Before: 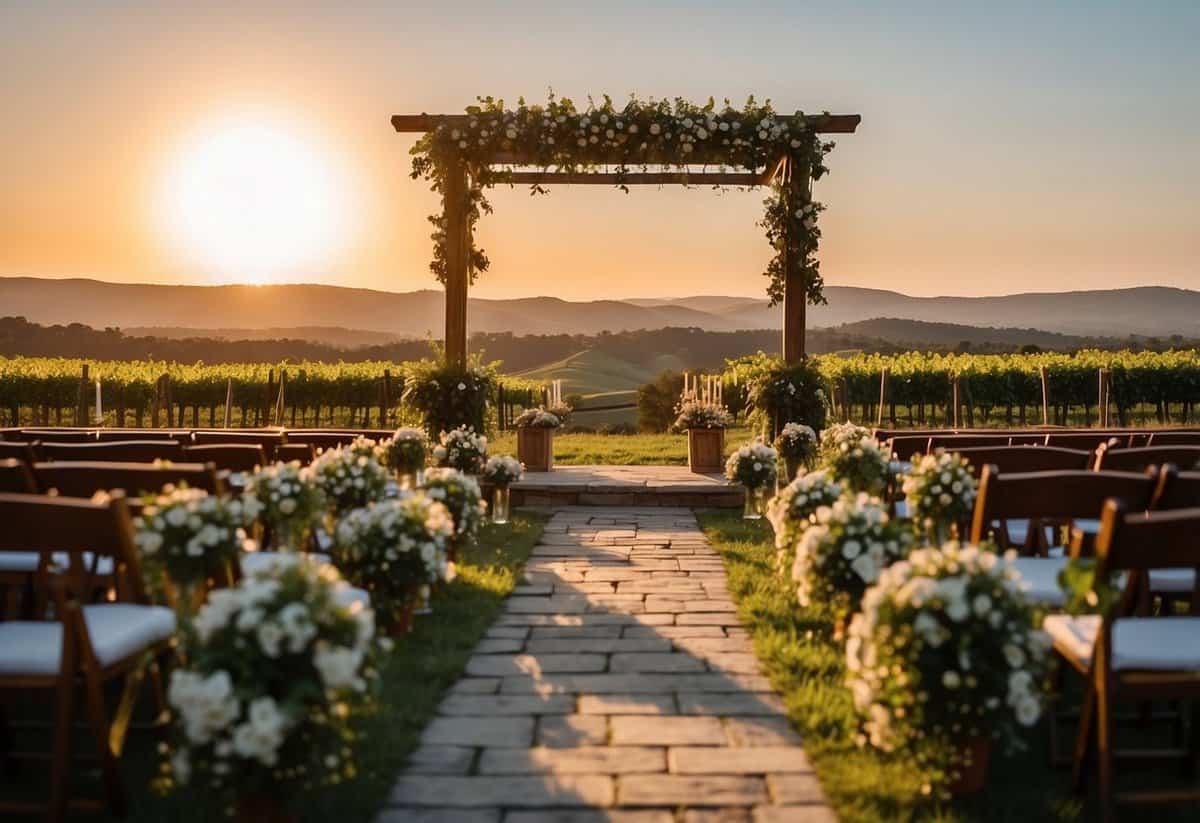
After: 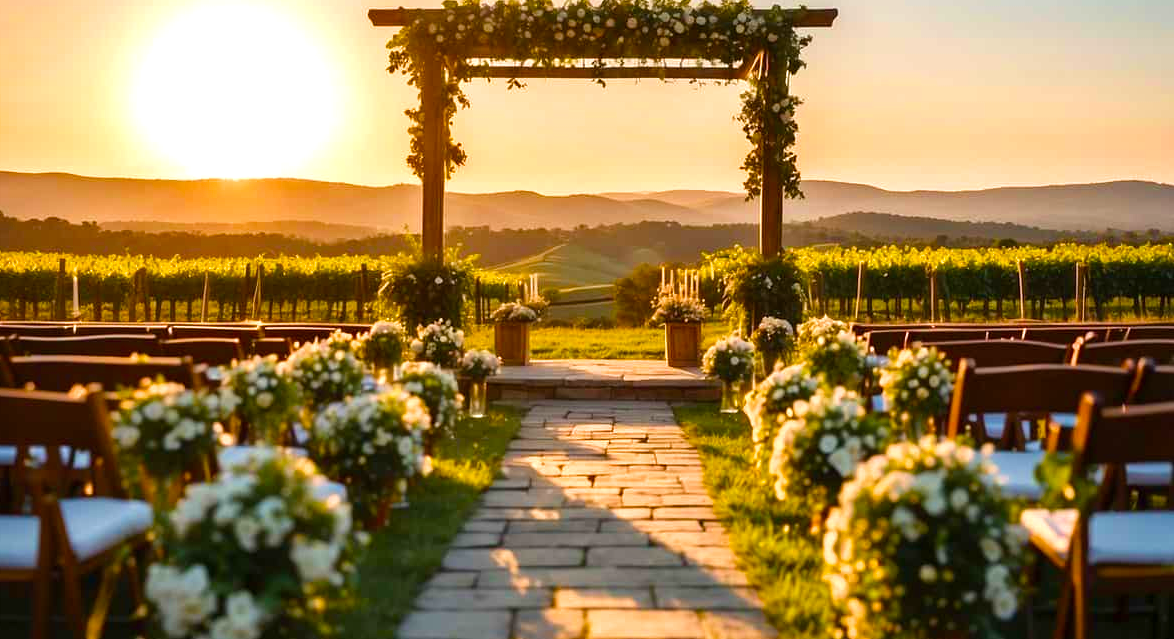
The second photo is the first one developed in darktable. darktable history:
crop and rotate: left 1.936%, top 12.999%, right 0.21%, bottom 9.259%
tone equalizer: on, module defaults
velvia: strength 51.4%, mid-tones bias 0.507
exposure: black level correction 0, exposure 0.498 EV, compensate highlight preservation false
